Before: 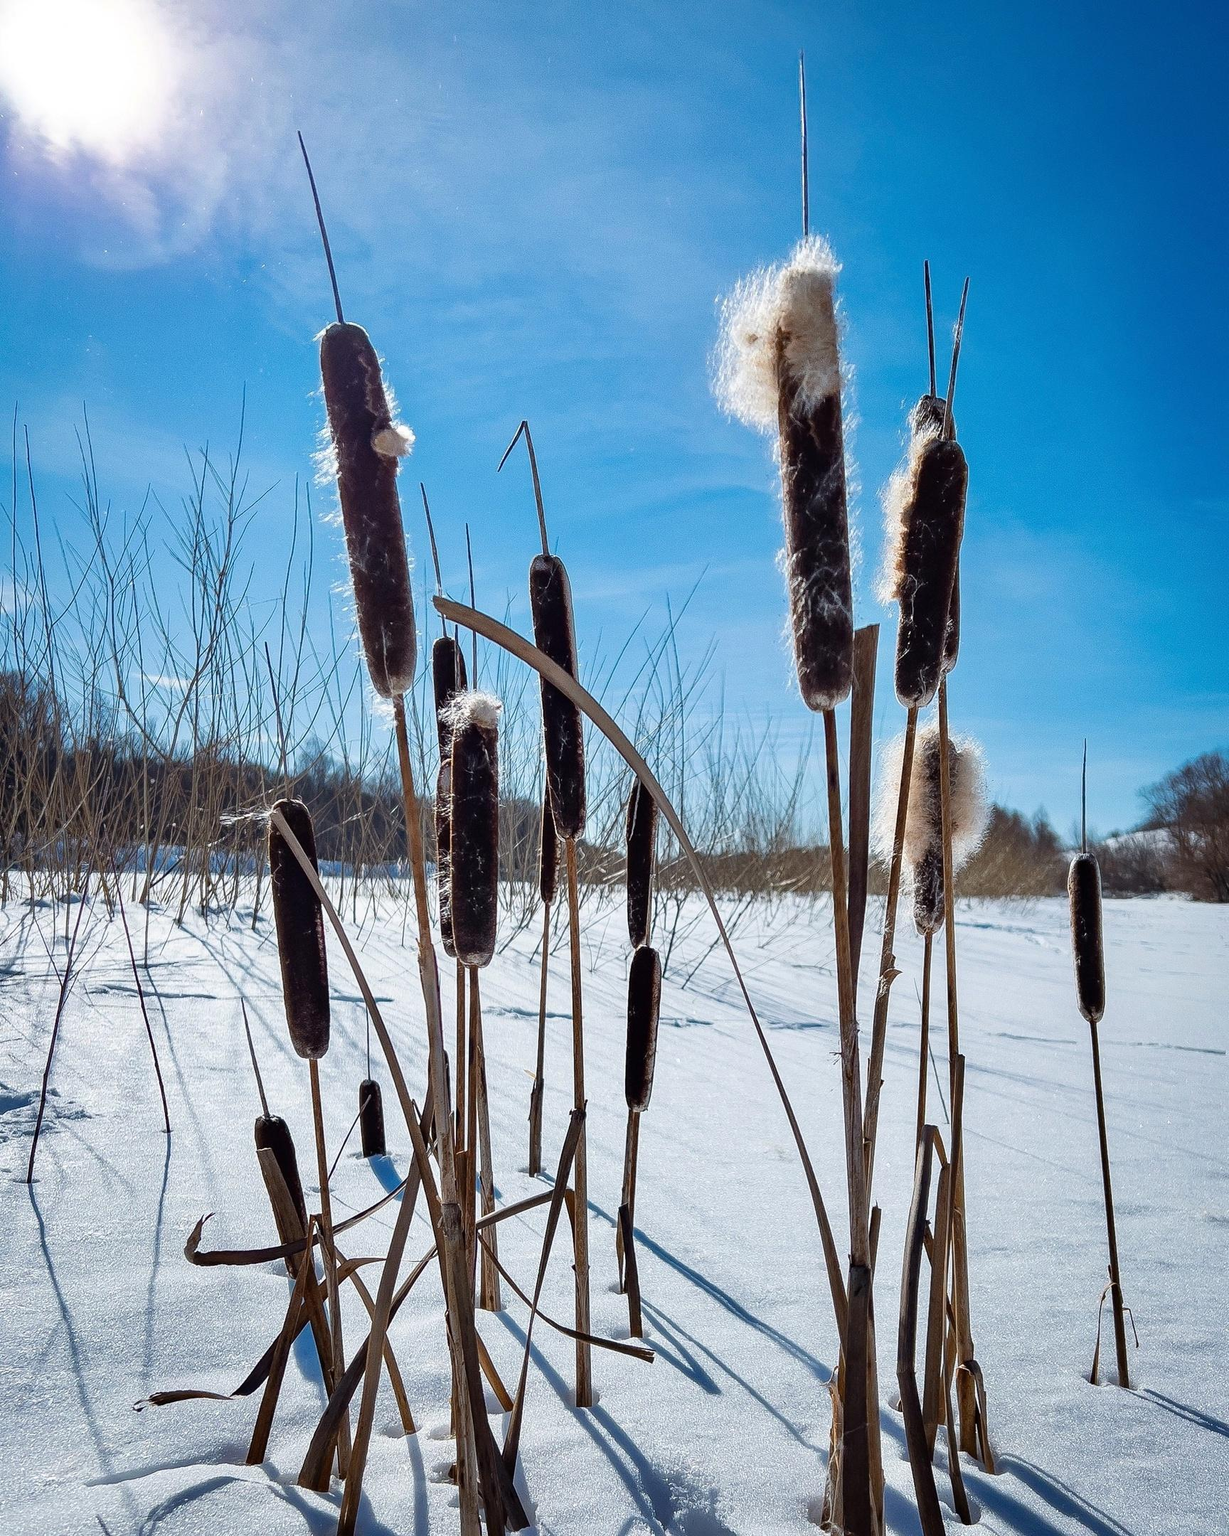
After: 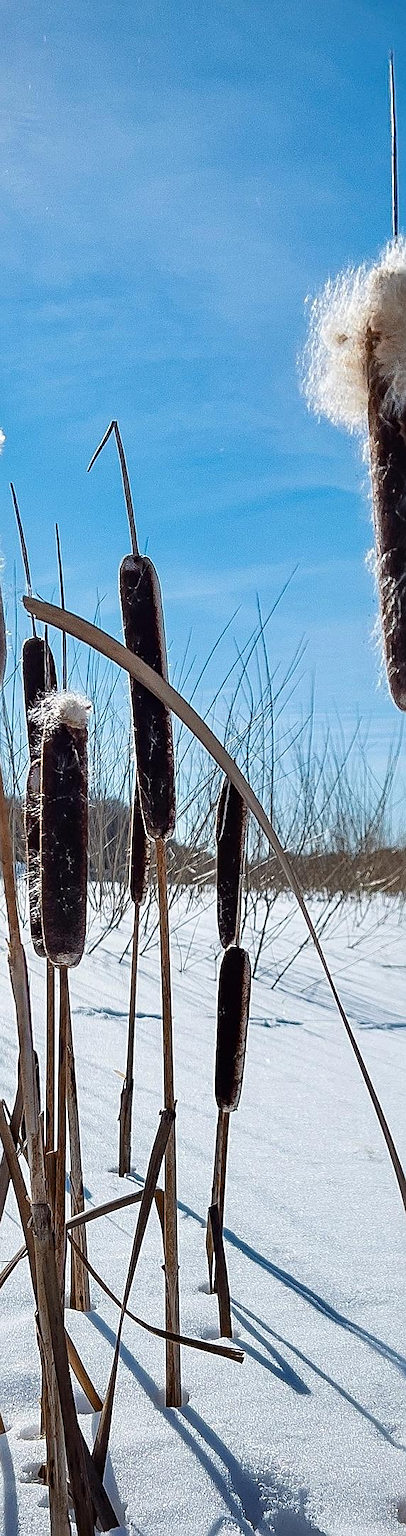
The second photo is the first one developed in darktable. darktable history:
crop: left 33.405%, right 33.485%
sharpen: on, module defaults
